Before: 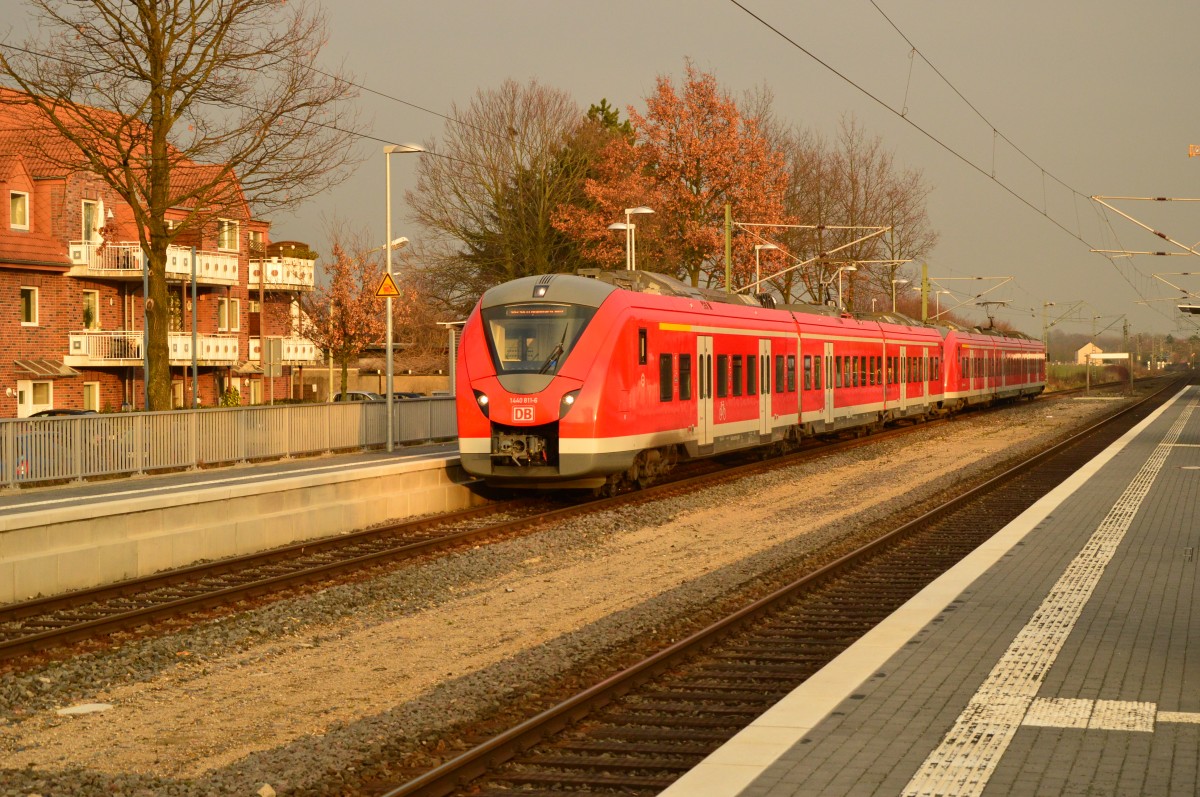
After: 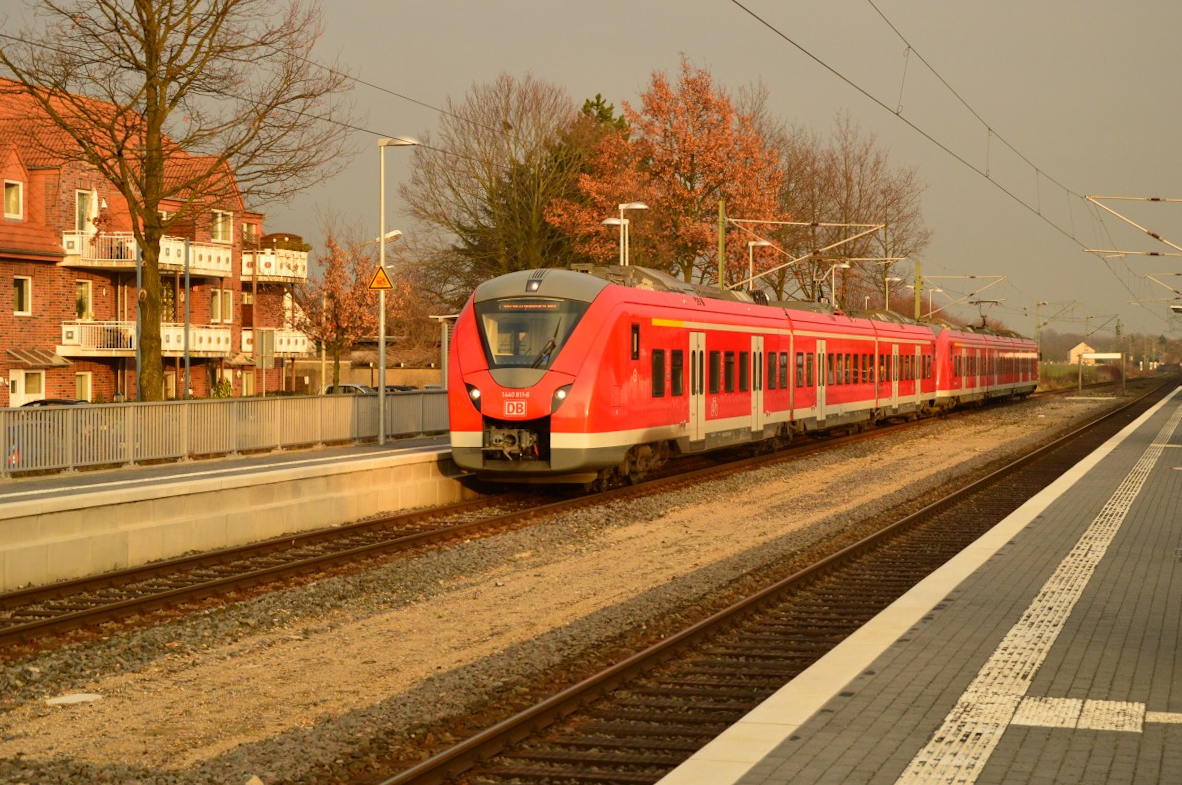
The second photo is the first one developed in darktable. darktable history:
crop and rotate: angle -0.556°
